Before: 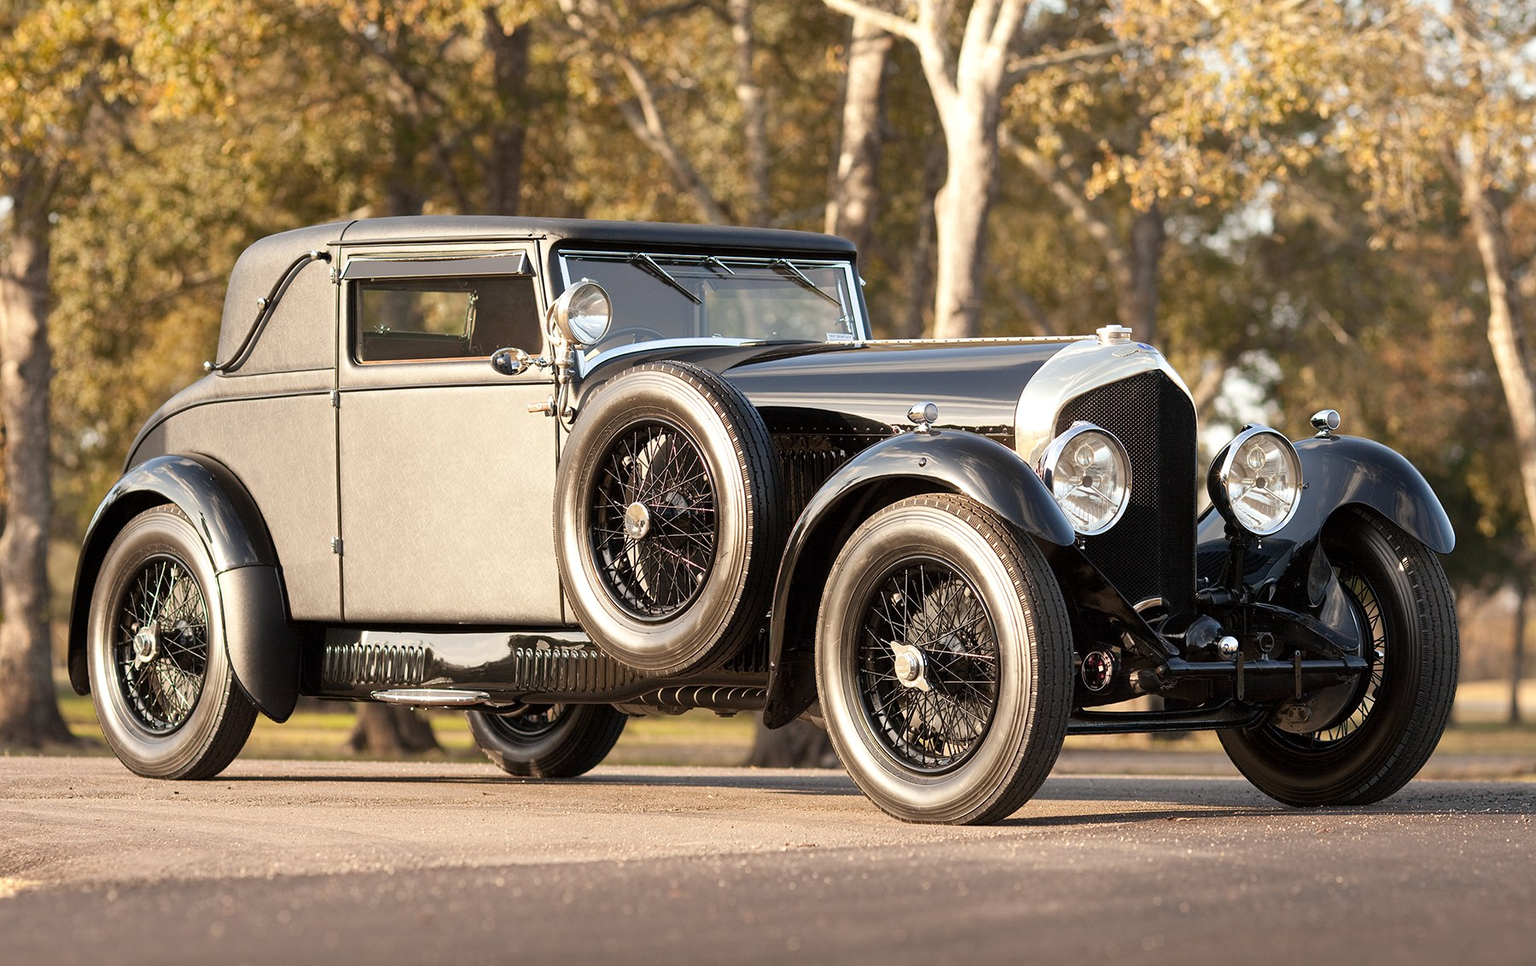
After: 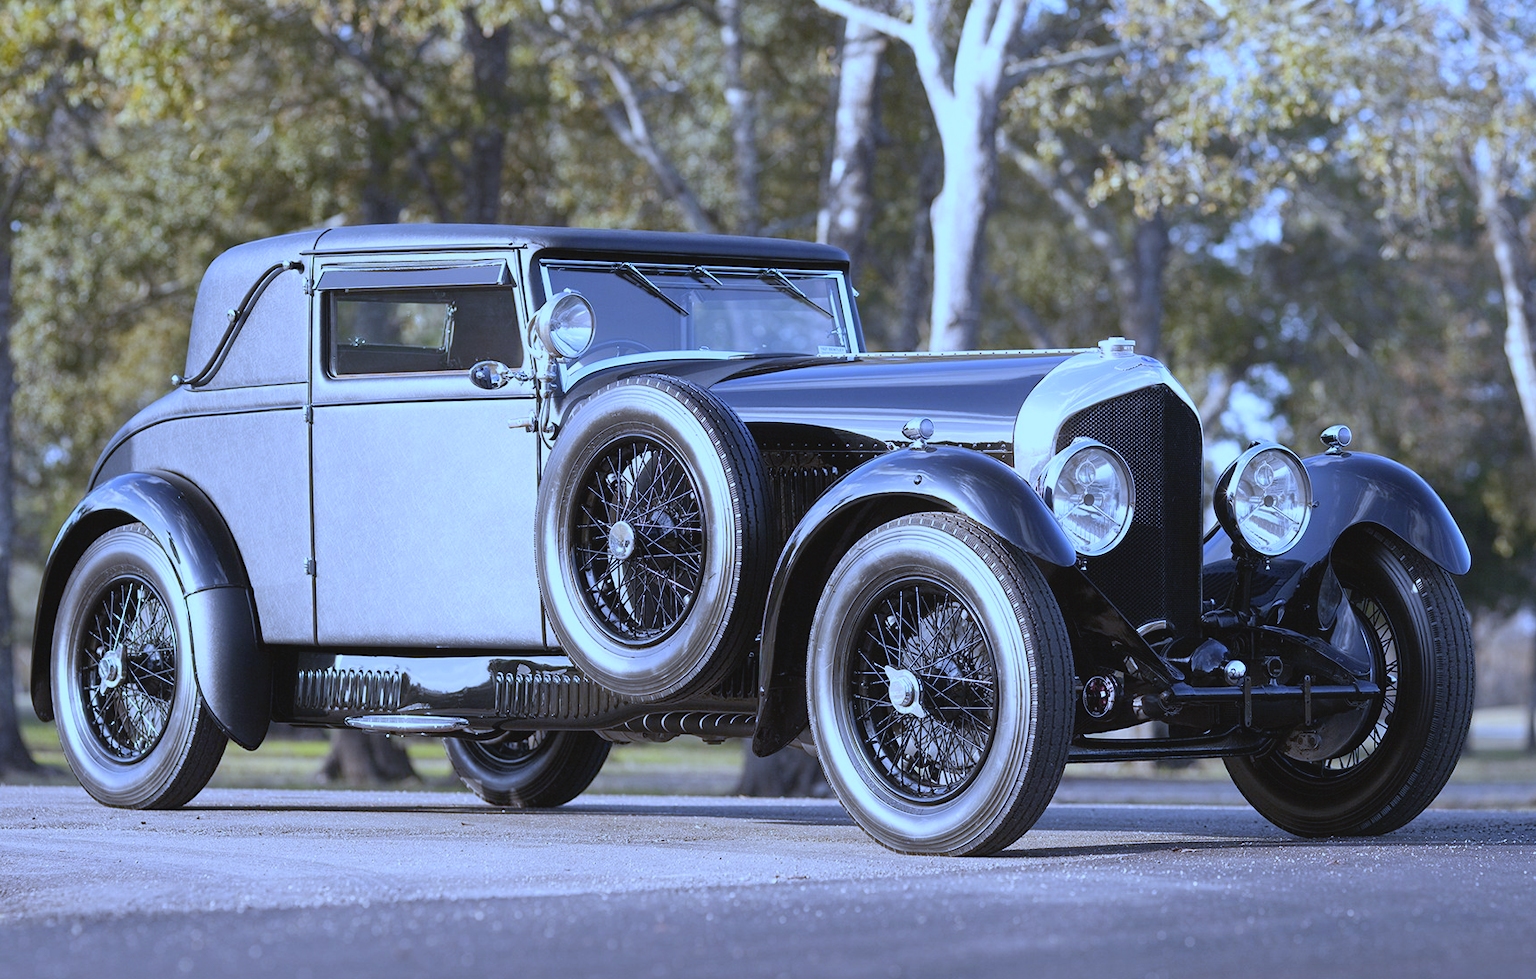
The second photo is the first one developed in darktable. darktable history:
white balance: red 0.766, blue 1.537
contrast brightness saturation: contrast -0.1, saturation -0.1
crop and rotate: left 2.536%, right 1.107%, bottom 2.246%
color contrast: green-magenta contrast 0.96
exposure: compensate exposure bias true, compensate highlight preservation false
